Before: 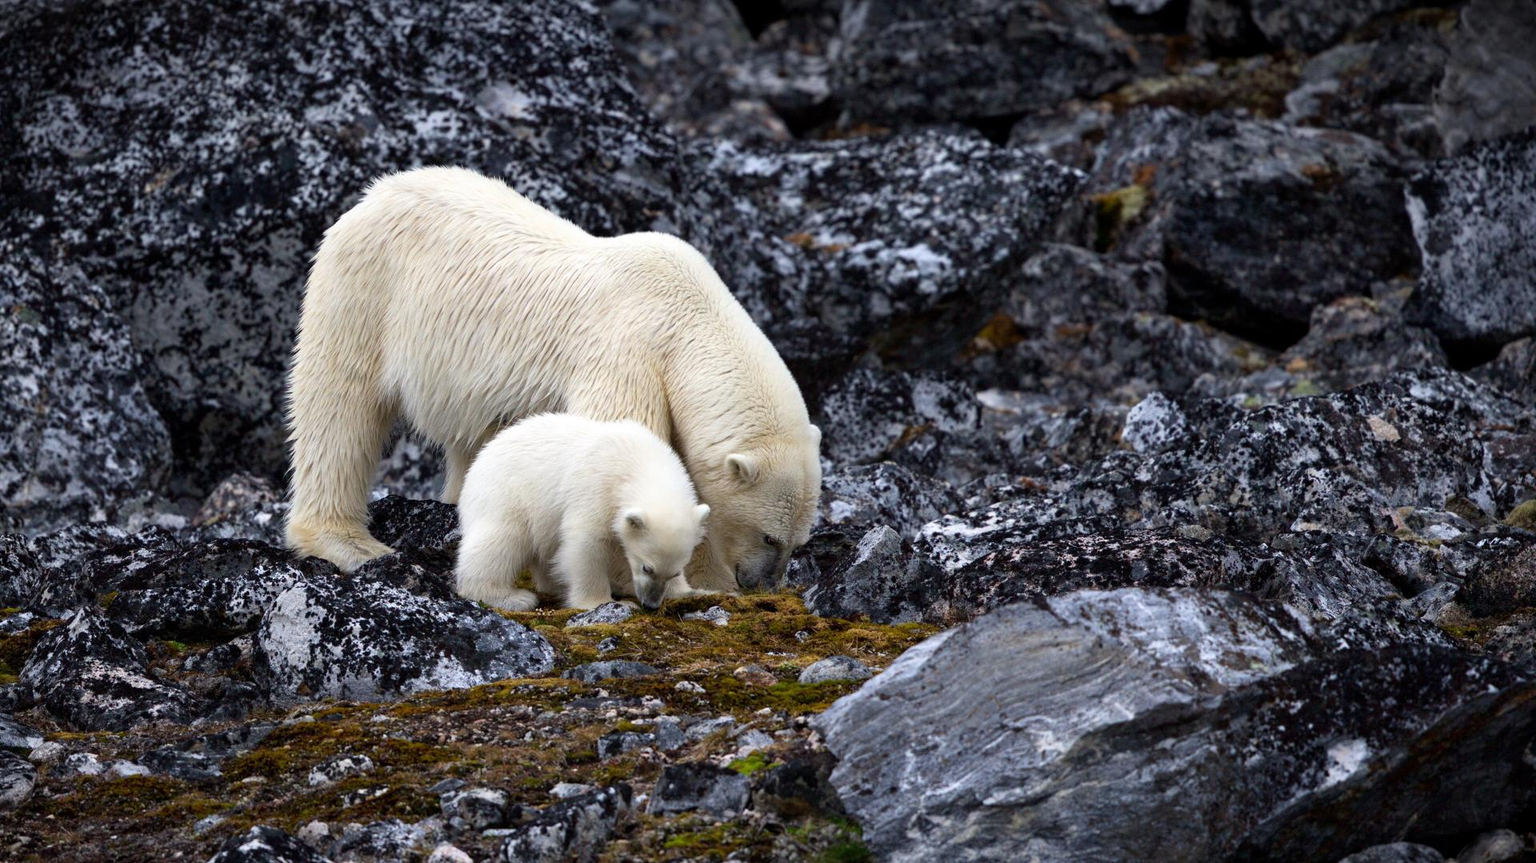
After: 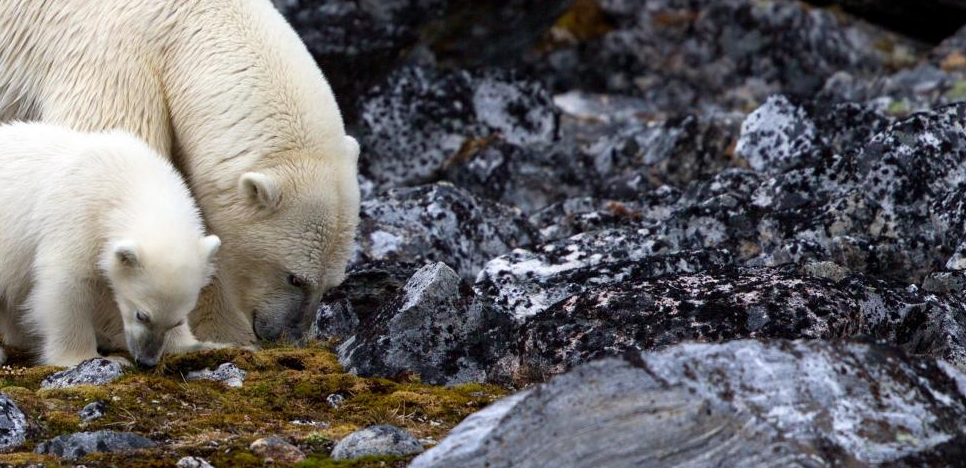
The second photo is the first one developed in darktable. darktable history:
crop: left 34.778%, top 36.616%, right 14.862%, bottom 20.001%
